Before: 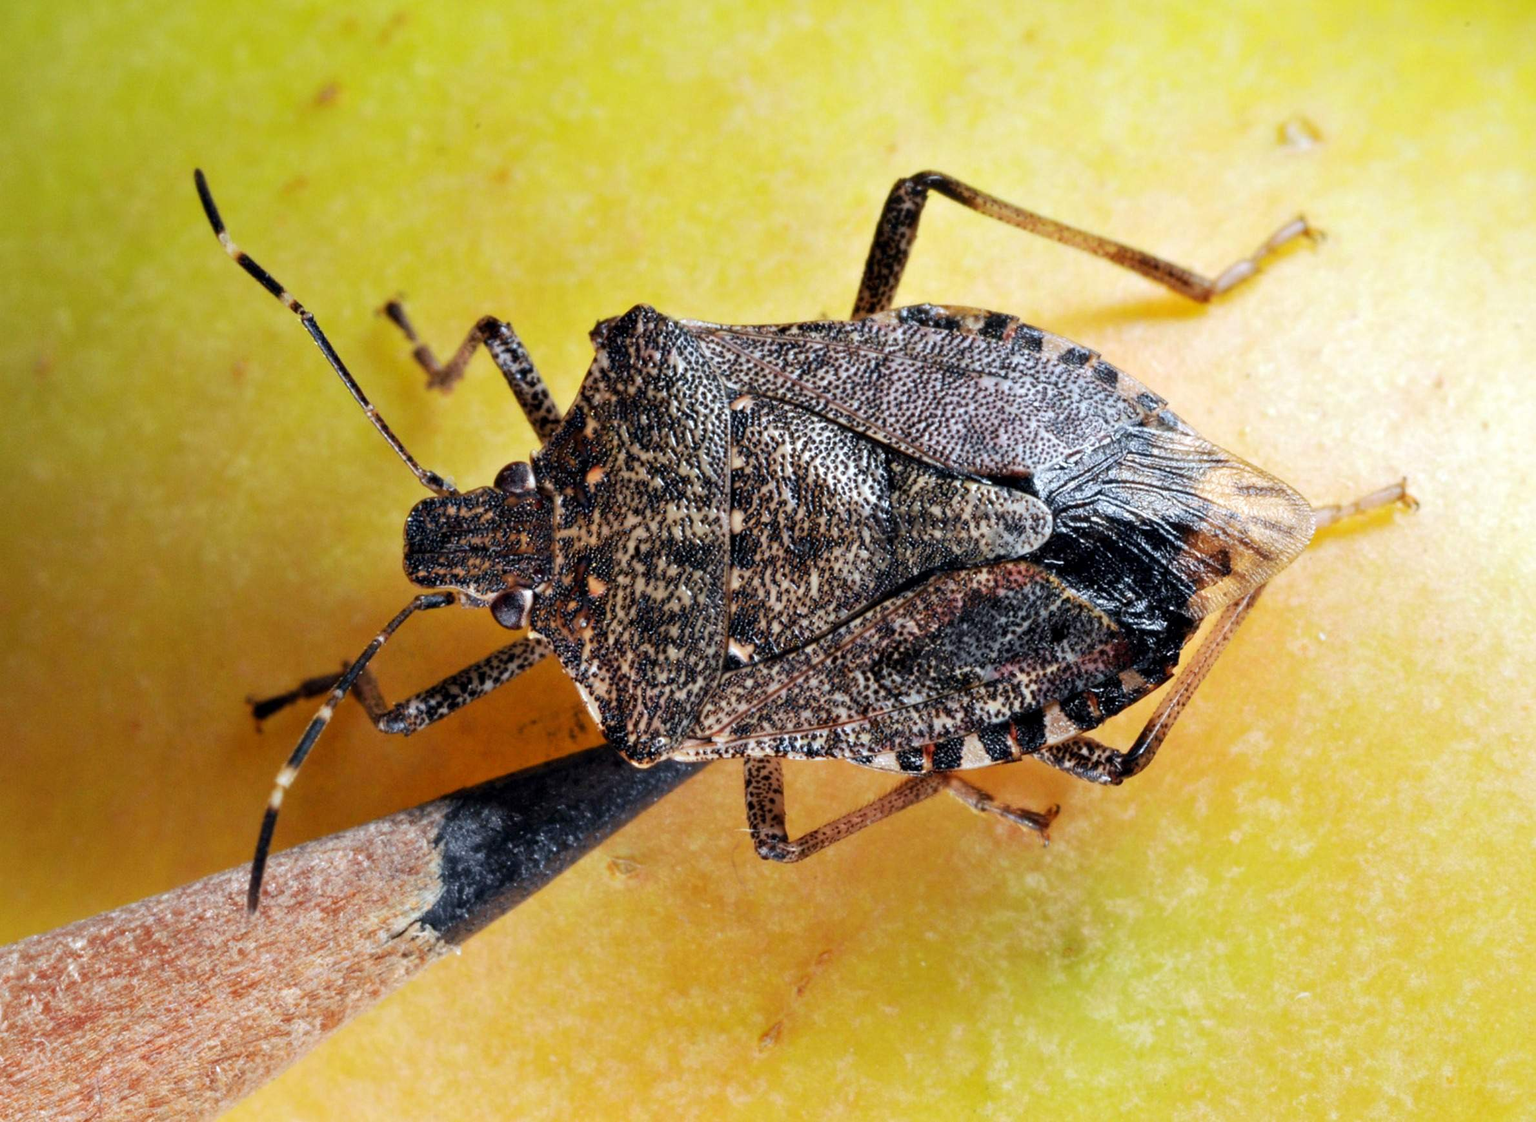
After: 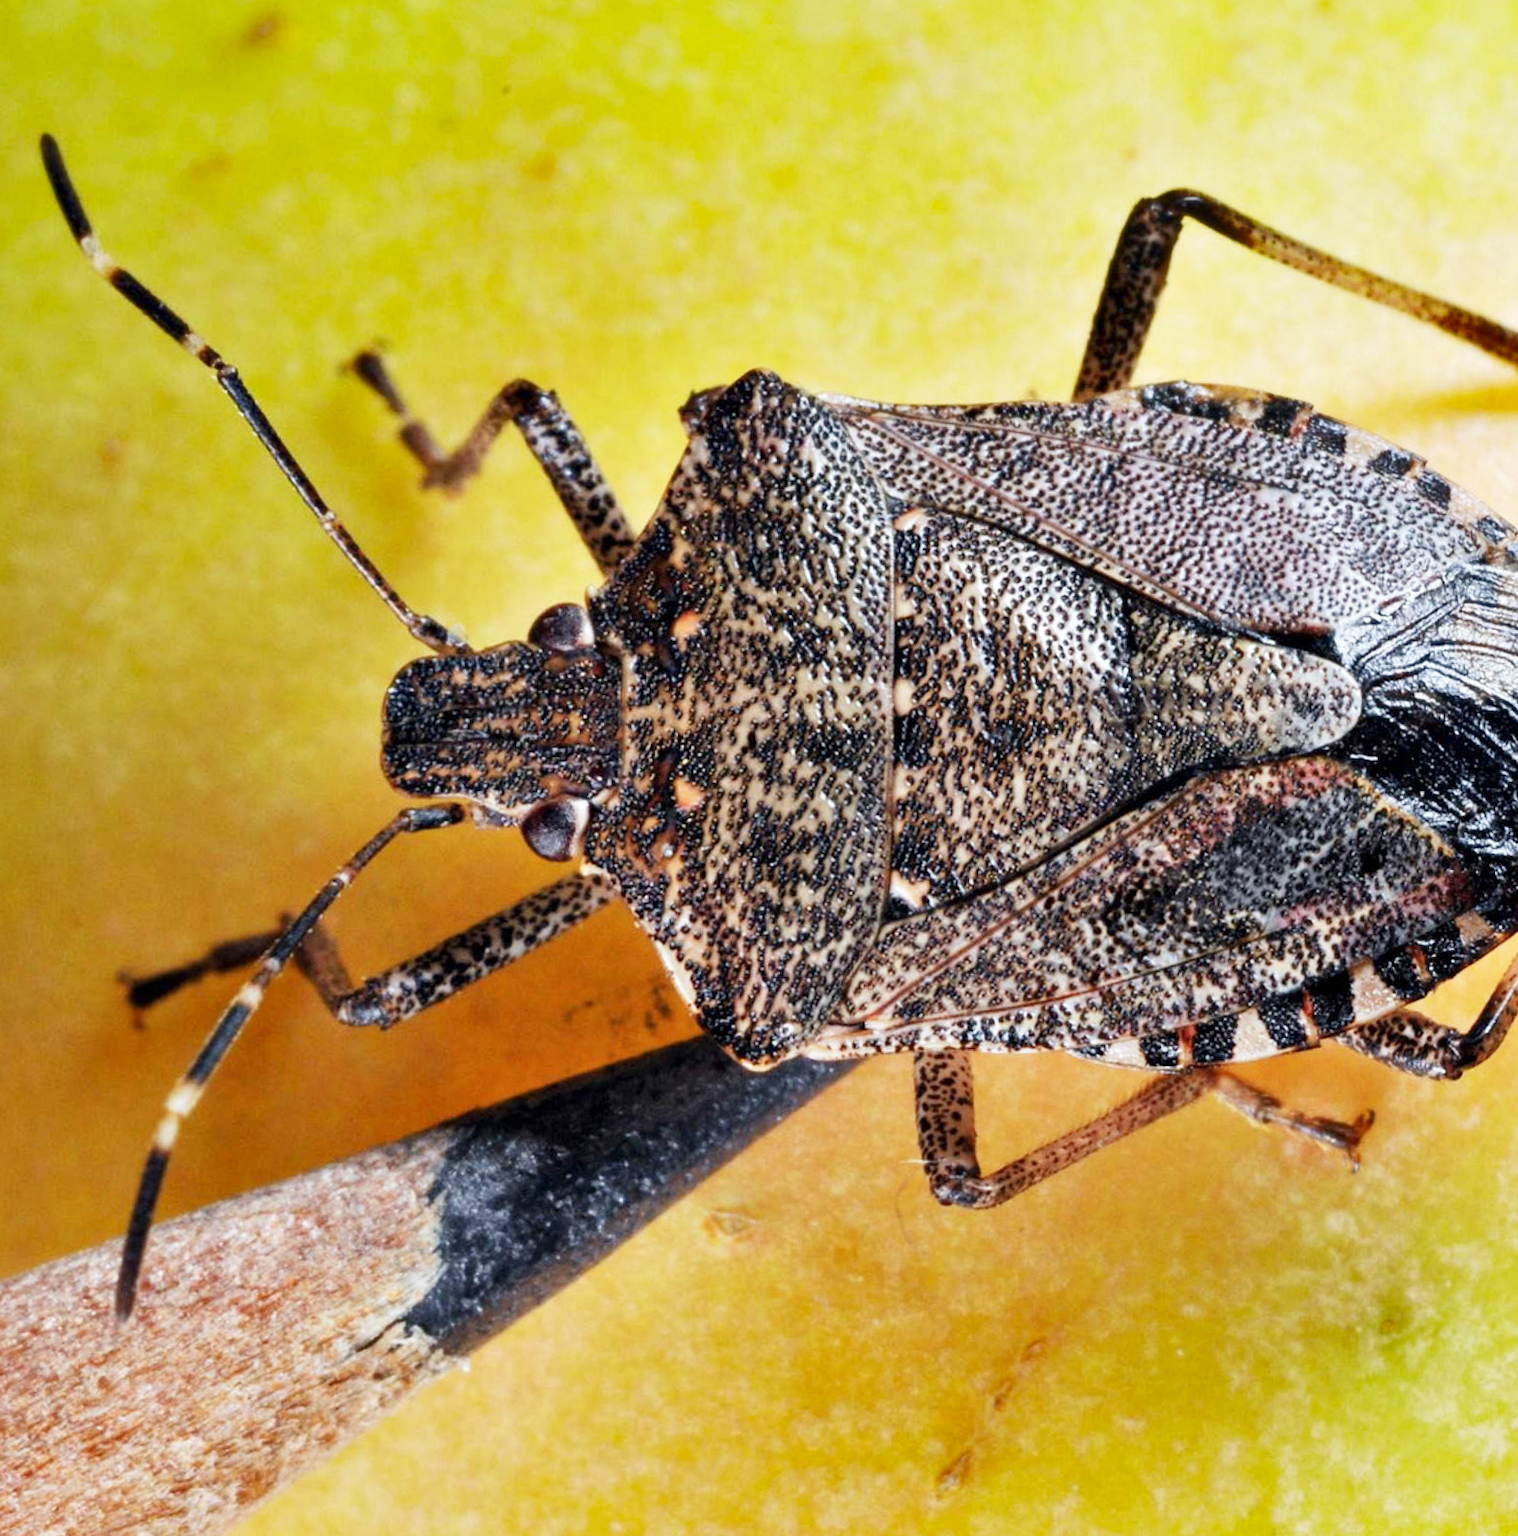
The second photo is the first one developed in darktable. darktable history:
base curve: curves: ch0 [(0, 0) (0.204, 0.334) (0.55, 0.733) (1, 1)], preserve colors none
crop and rotate: left 12.673%, right 20.66%
shadows and highlights: low approximation 0.01, soften with gaussian
rotate and perspective: rotation -0.013°, lens shift (vertical) -0.027, lens shift (horizontal) 0.178, crop left 0.016, crop right 0.989, crop top 0.082, crop bottom 0.918
